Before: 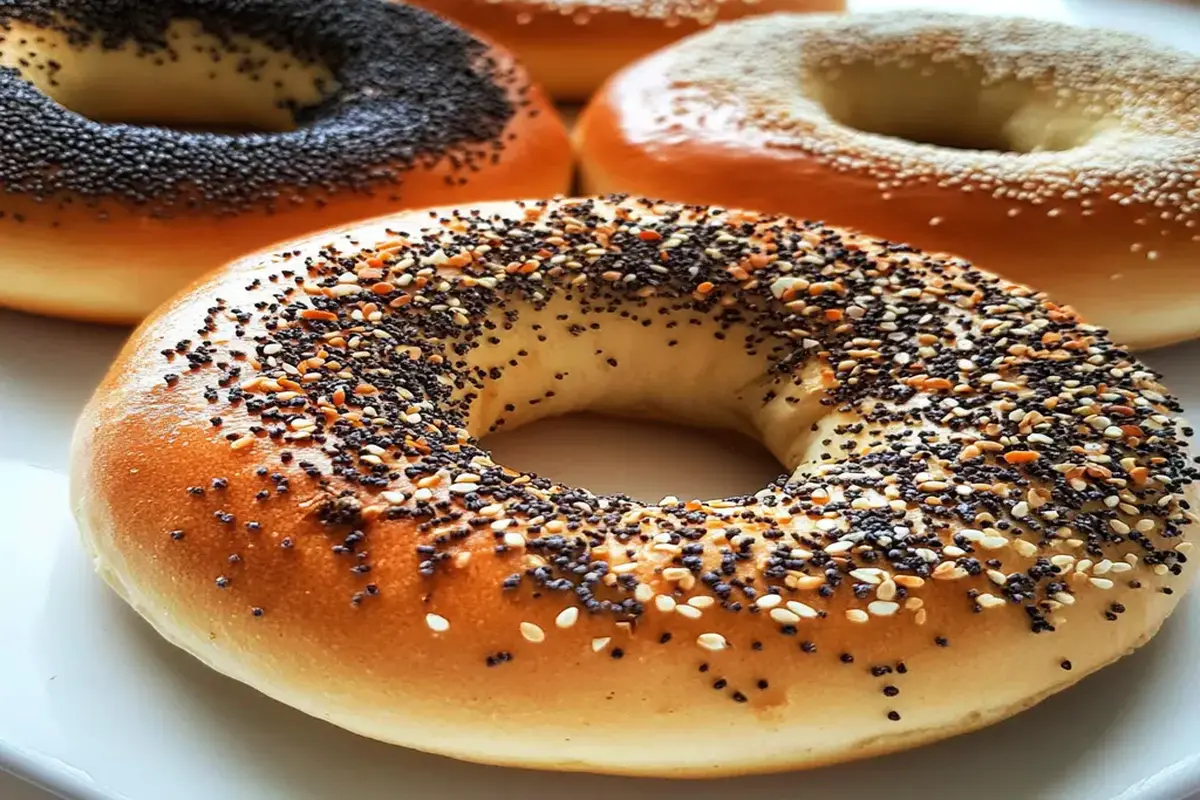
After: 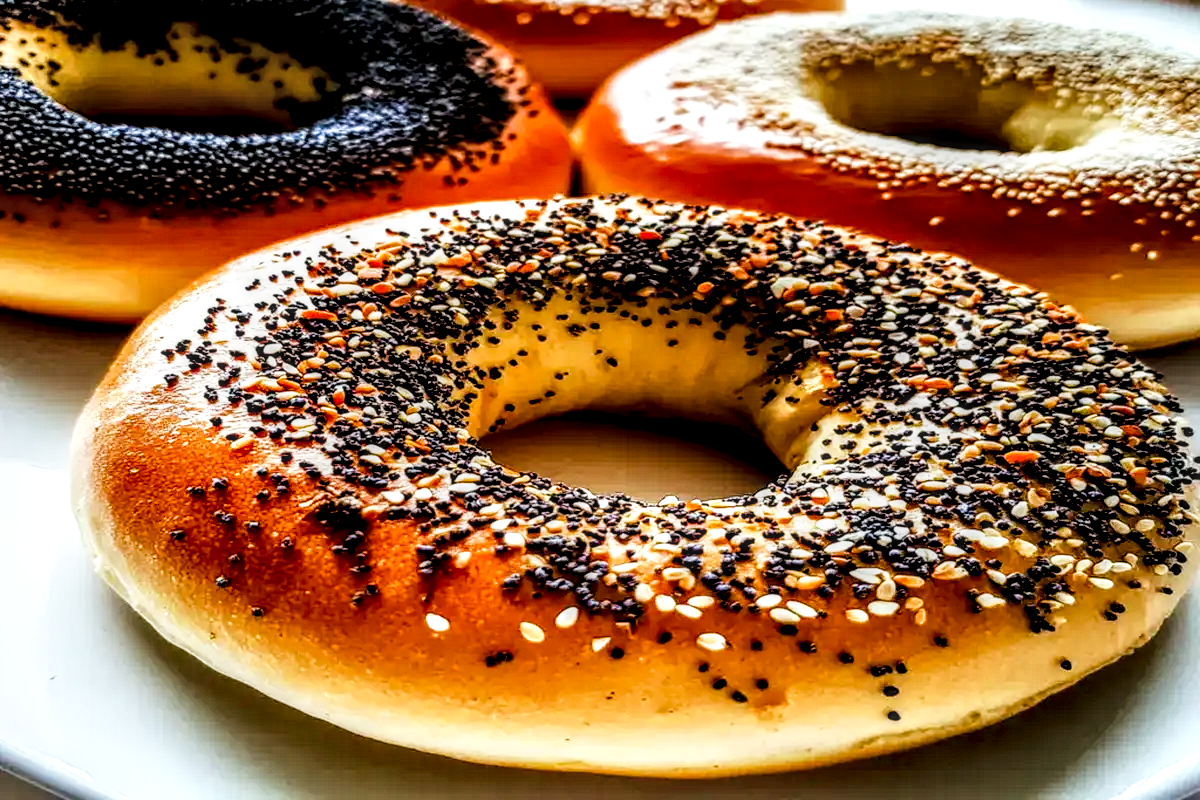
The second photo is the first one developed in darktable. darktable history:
tone curve: curves: ch0 [(0, 0) (0.003, 0) (0.011, 0.001) (0.025, 0.003) (0.044, 0.004) (0.069, 0.007) (0.1, 0.01) (0.136, 0.033) (0.177, 0.082) (0.224, 0.141) (0.277, 0.208) (0.335, 0.282) (0.399, 0.363) (0.468, 0.451) (0.543, 0.545) (0.623, 0.647) (0.709, 0.756) (0.801, 0.87) (0.898, 0.972) (1, 1)], preserve colors none
sigmoid: contrast 1.7
local contrast: highlights 0%, shadows 0%, detail 182%
